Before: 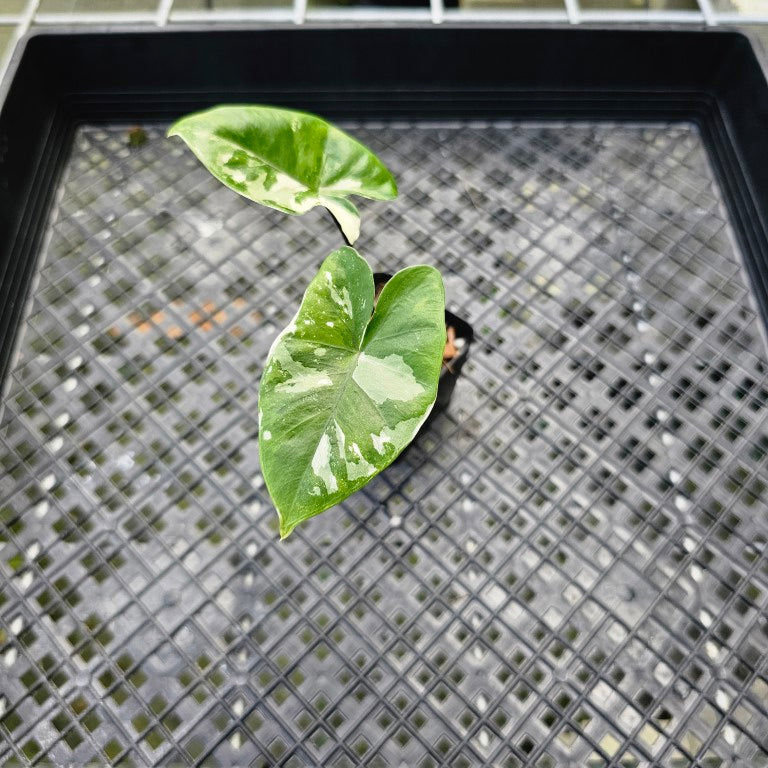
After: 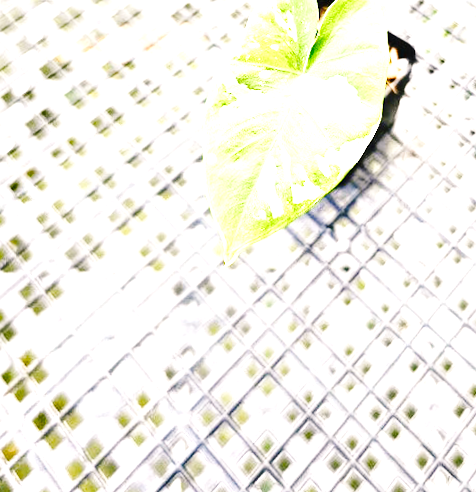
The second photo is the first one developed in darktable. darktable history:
crop and rotate: angle -0.82°, left 3.85%, top 31.828%, right 27.992%
rotate and perspective: rotation -1.68°, lens shift (vertical) -0.146, crop left 0.049, crop right 0.912, crop top 0.032, crop bottom 0.96
exposure: black level correction 0, exposure 1.741 EV, compensate exposure bias true, compensate highlight preservation false
color balance rgb: shadows lift › chroma 1%, shadows lift › hue 217.2°, power › hue 310.8°, highlights gain › chroma 2%, highlights gain › hue 44.4°, global offset › luminance 0.25%, global offset › hue 171.6°, perceptual saturation grading › global saturation 14.09%, perceptual saturation grading › highlights -30%, perceptual saturation grading › shadows 50.67%, global vibrance 25%, contrast 20%
base curve: curves: ch0 [(0, 0) (0.036, 0.025) (0.121, 0.166) (0.206, 0.329) (0.605, 0.79) (1, 1)], preserve colors none
